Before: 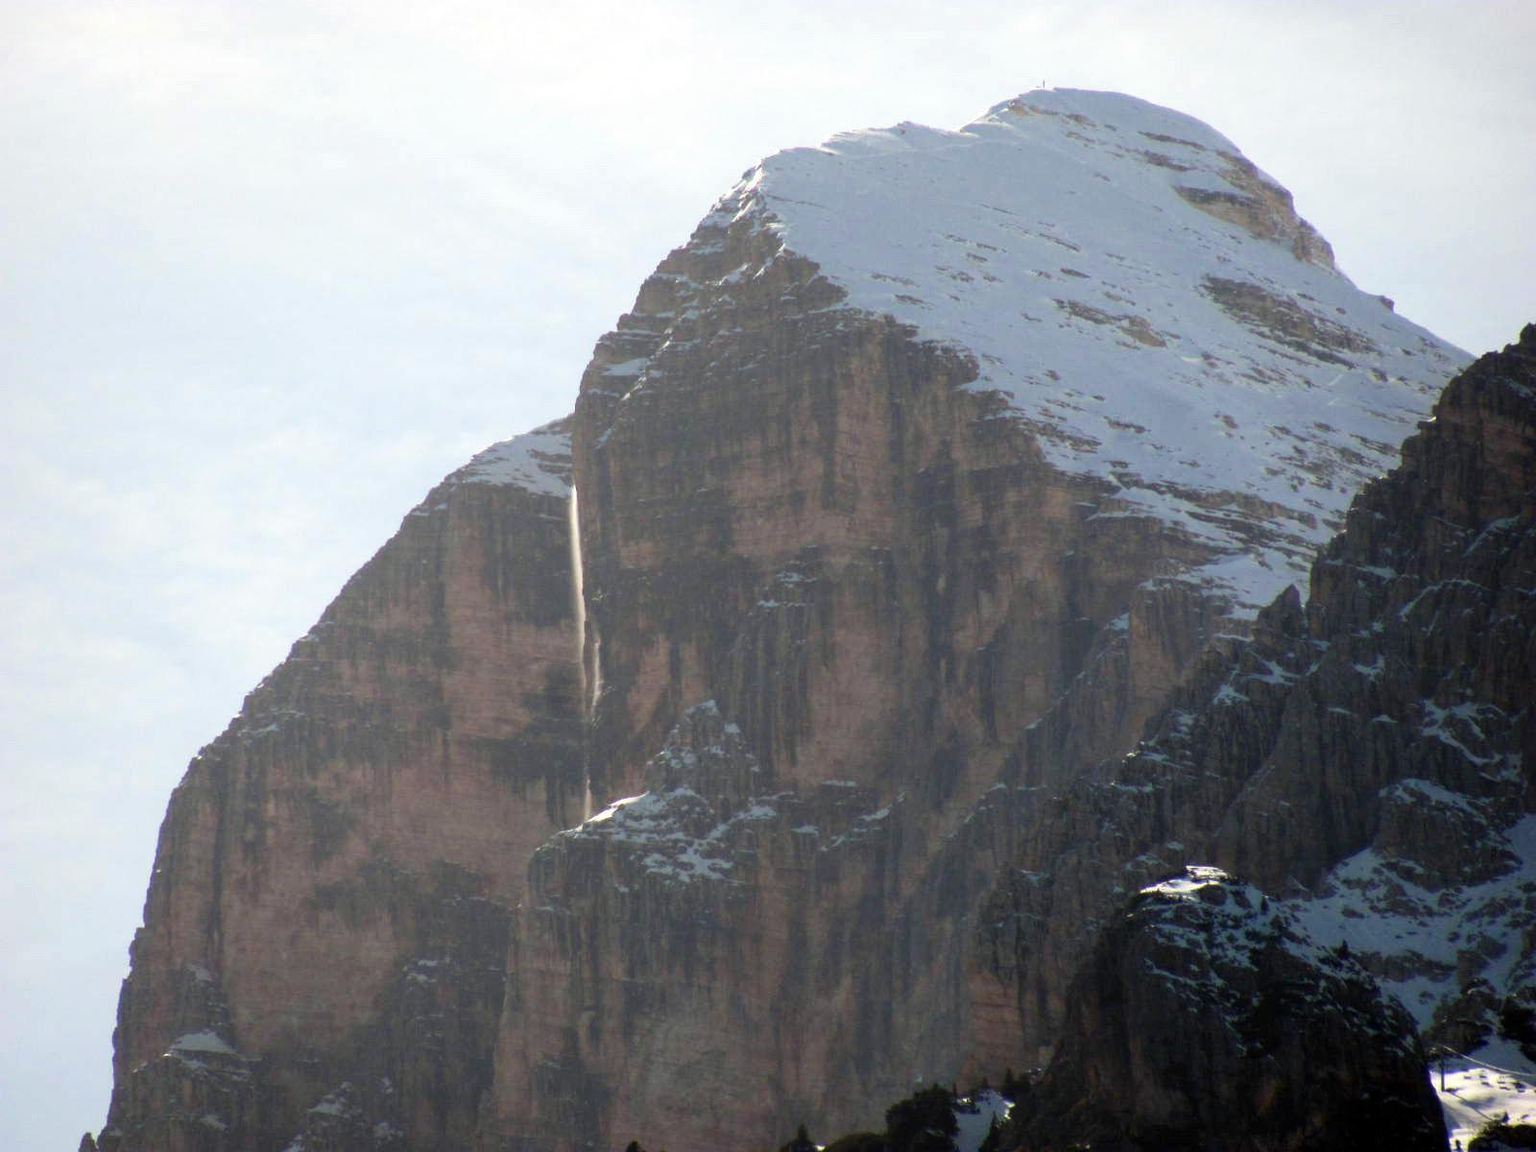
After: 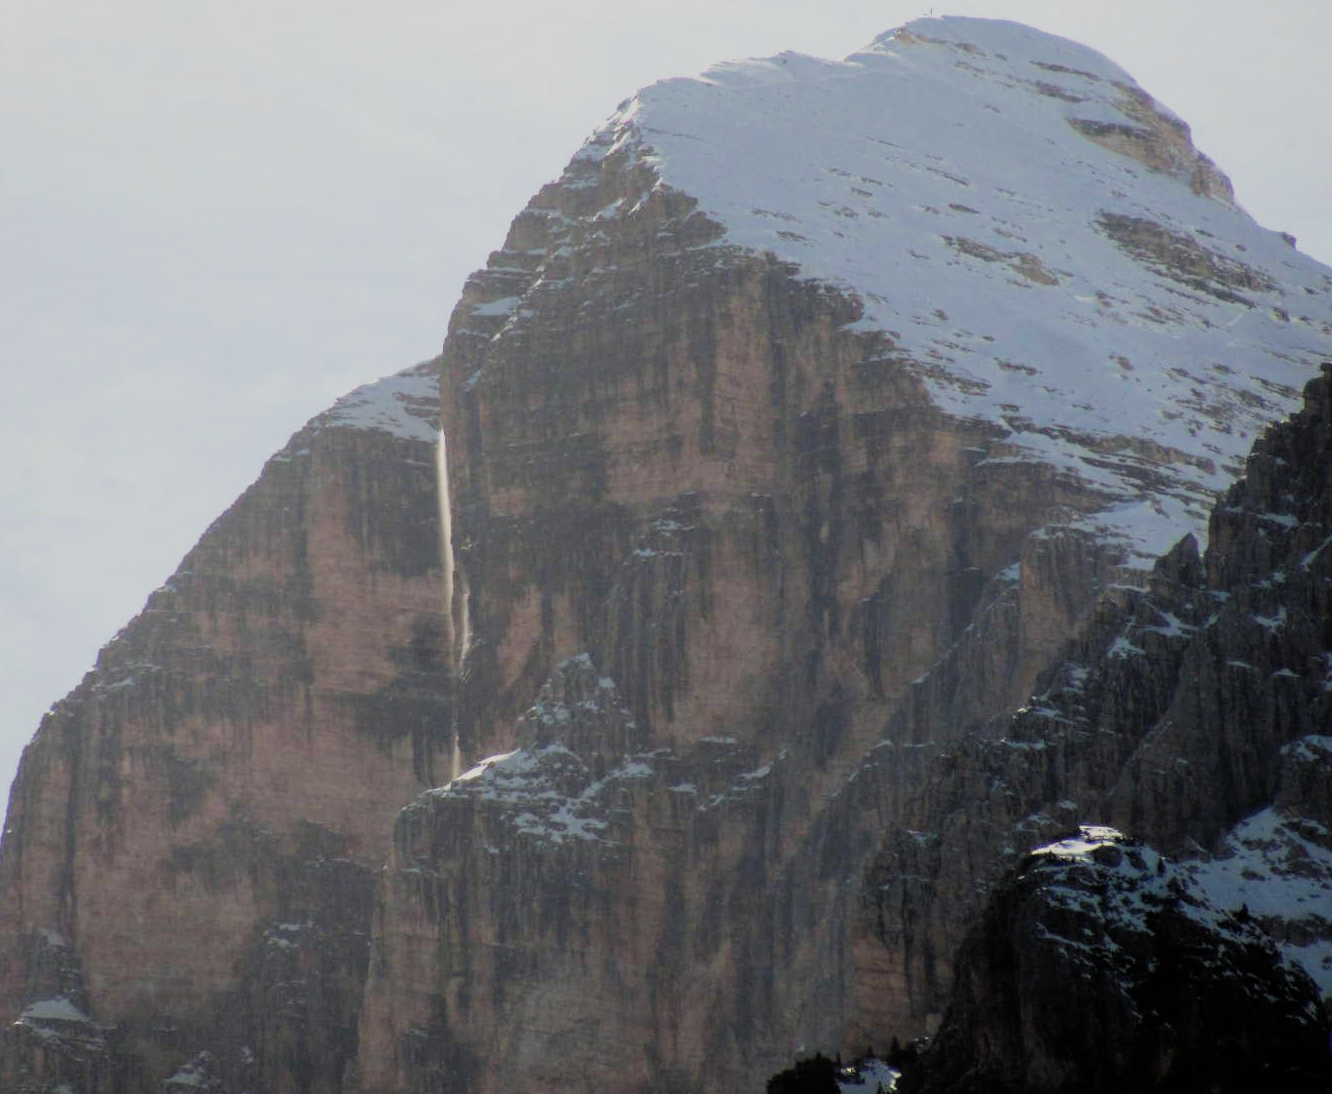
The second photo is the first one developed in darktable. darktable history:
crop: left 9.782%, top 6.342%, right 6.958%, bottom 2.419%
filmic rgb: black relative exposure -7.65 EV, white relative exposure 4.56 EV, hardness 3.61, add noise in highlights 0.001, color science v3 (2019), use custom middle-gray values true, contrast in highlights soft
